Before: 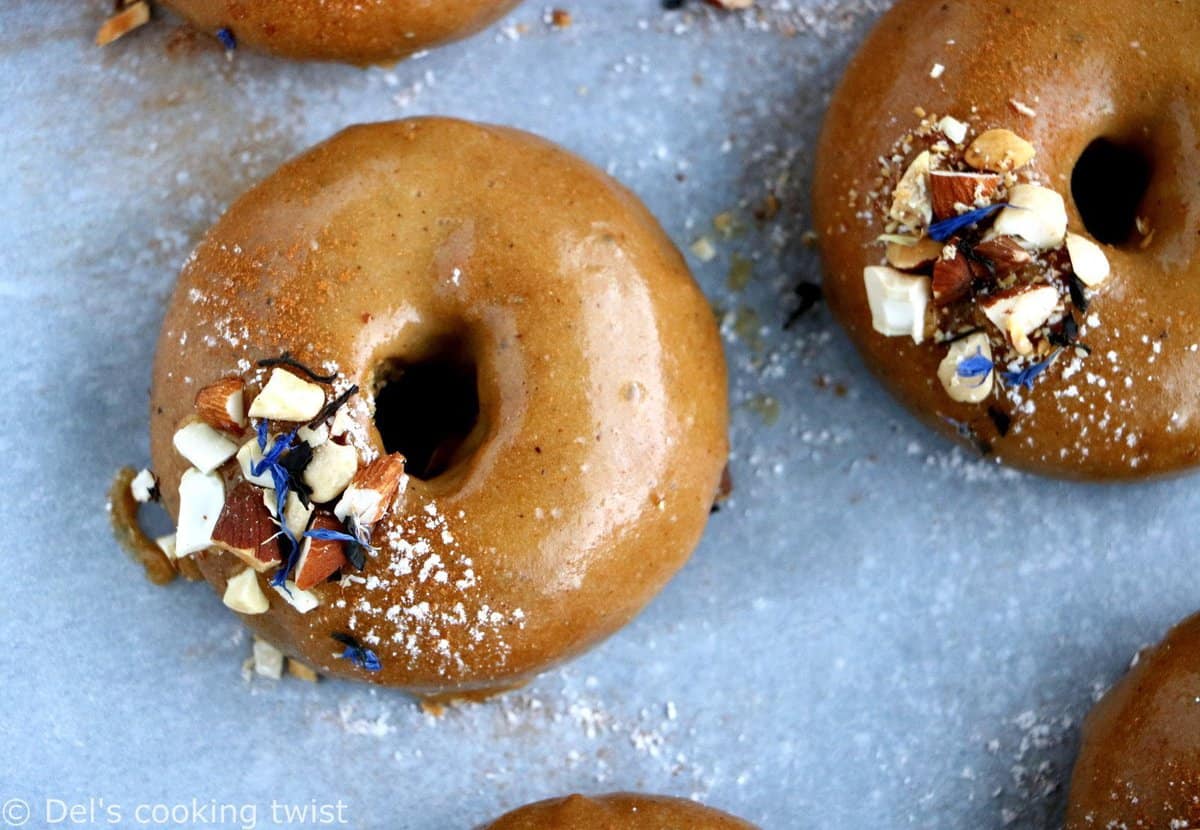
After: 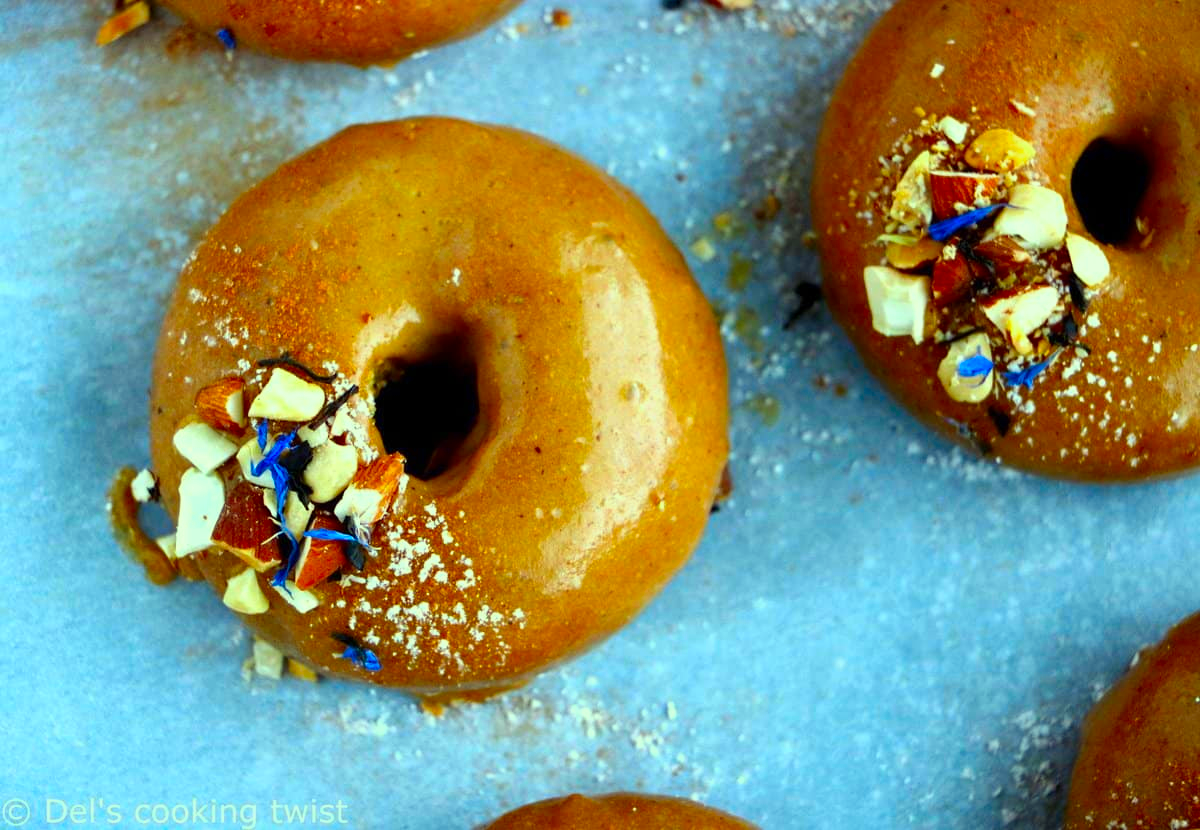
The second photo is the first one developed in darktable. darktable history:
color zones: curves: ch0 [(0.068, 0.464) (0.25, 0.5) (0.48, 0.508) (0.75, 0.536) (0.886, 0.476) (0.967, 0.456)]; ch1 [(0.066, 0.456) (0.25, 0.5) (0.616, 0.508) (0.746, 0.56) (0.934, 0.444)]
color correction: highlights a* -10.77, highlights b* 9.8, saturation 1.72
